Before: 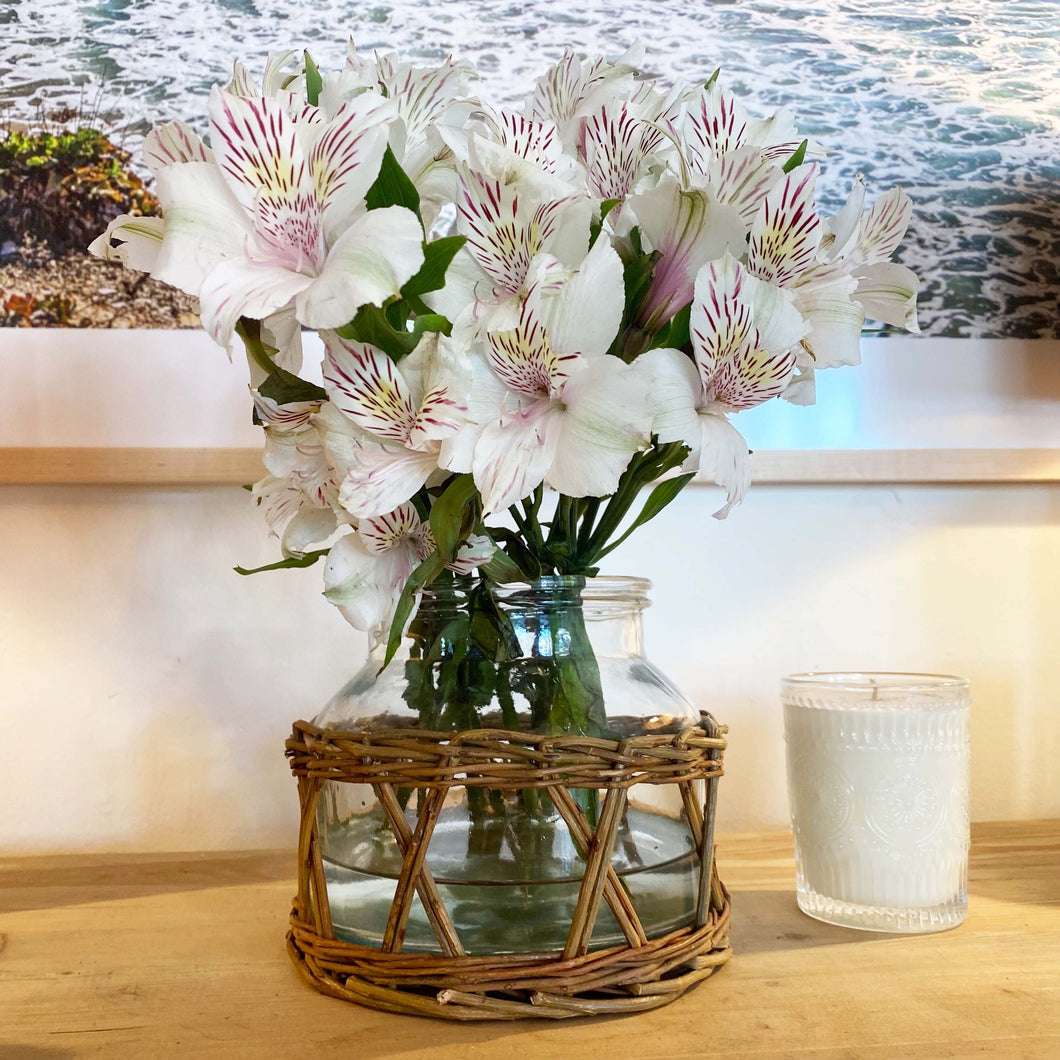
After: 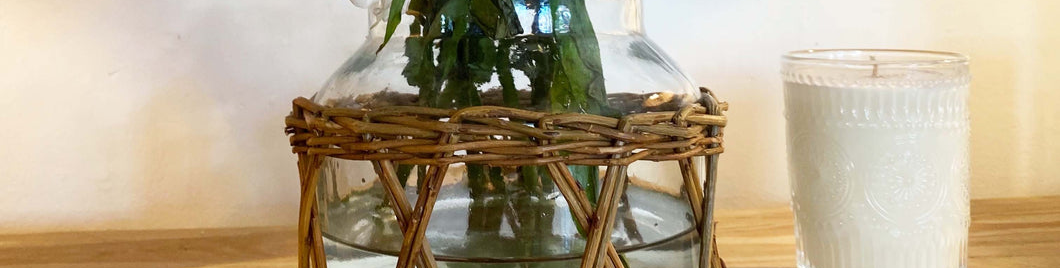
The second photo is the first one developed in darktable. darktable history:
crop and rotate: top 58.84%, bottom 15.835%
